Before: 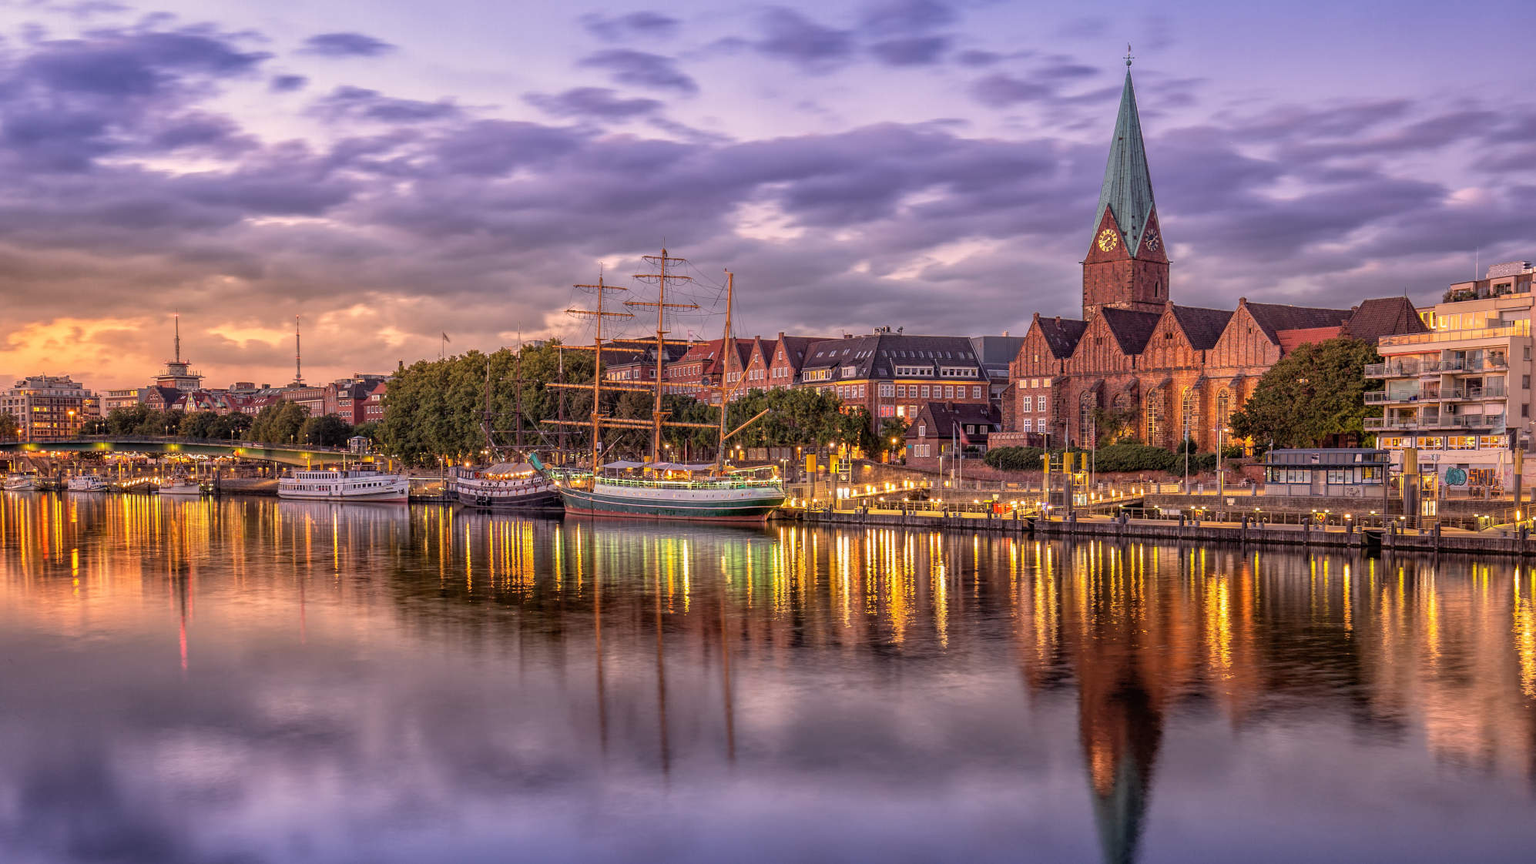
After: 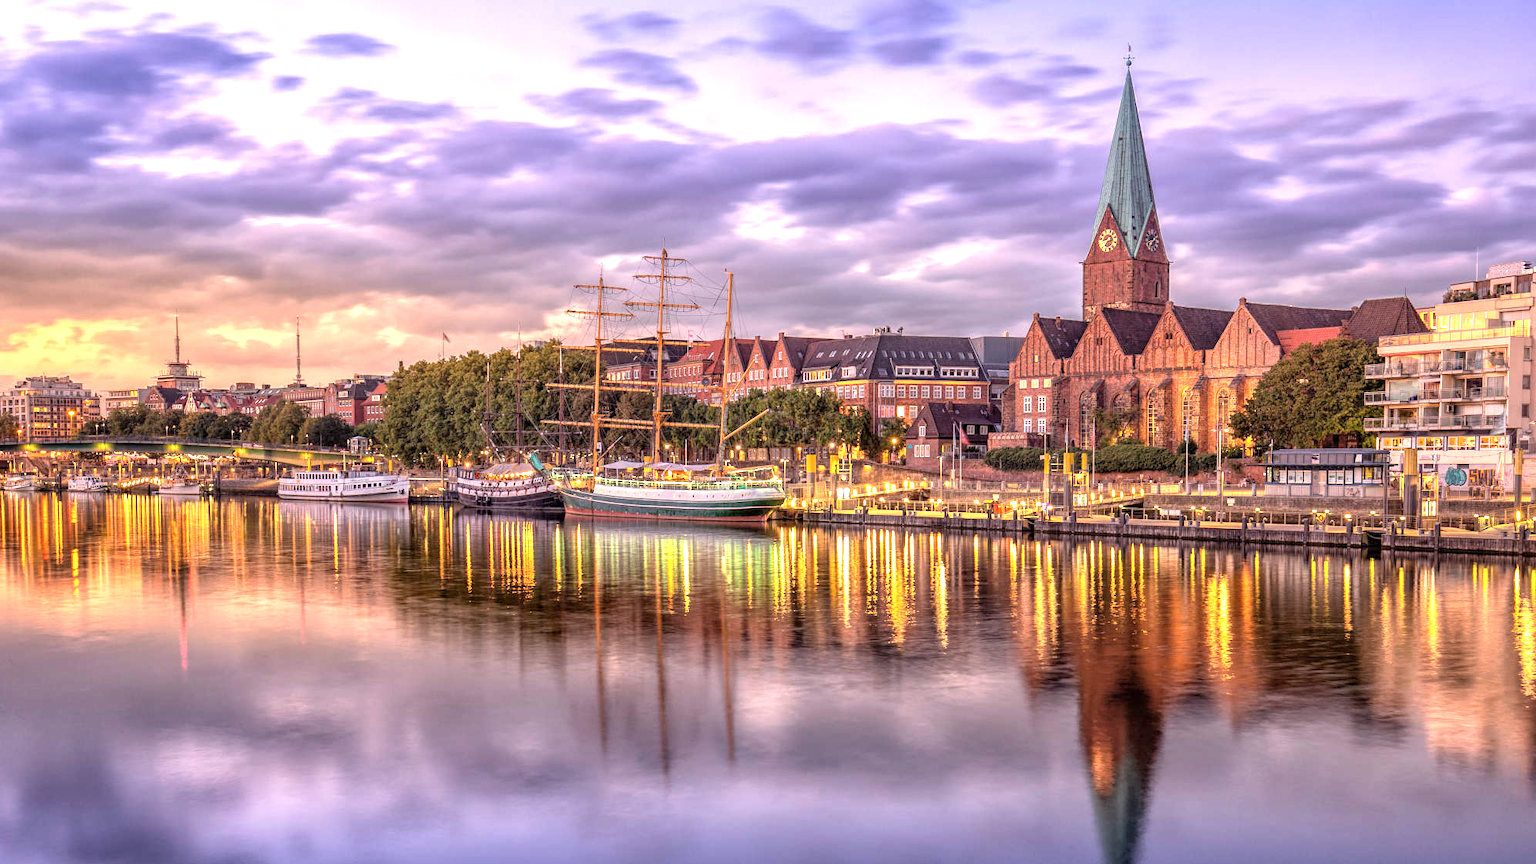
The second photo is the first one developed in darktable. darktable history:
contrast brightness saturation: saturation -0.05
exposure: black level correction 0.001, exposure 0.955 EV, compensate exposure bias true, compensate highlight preservation false
